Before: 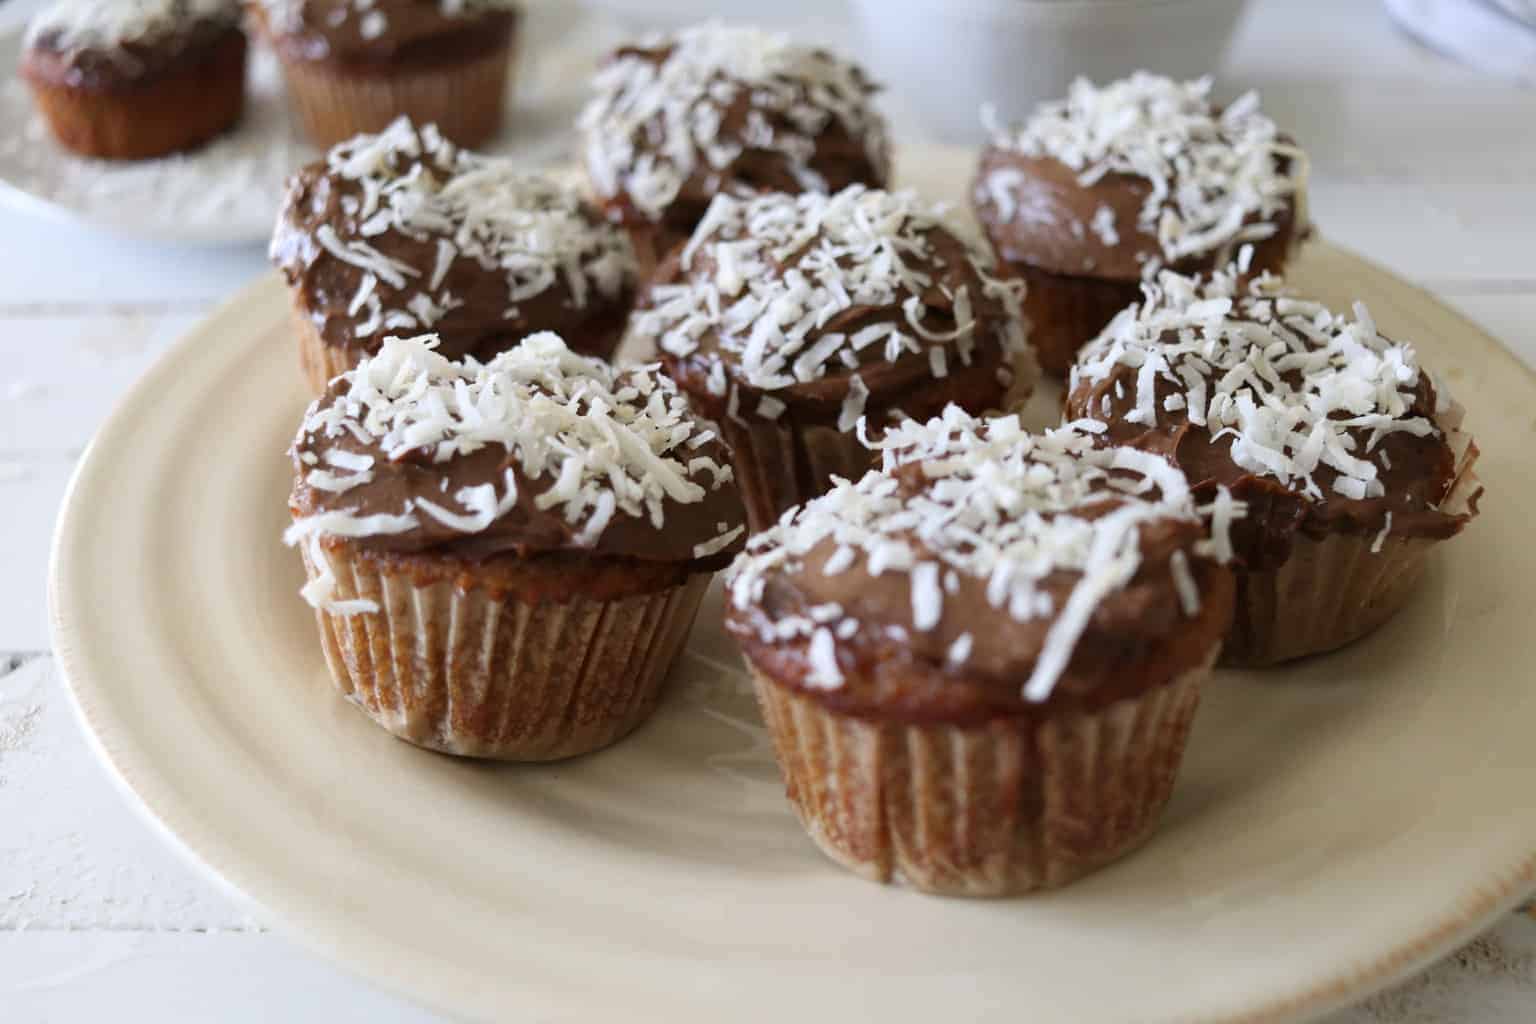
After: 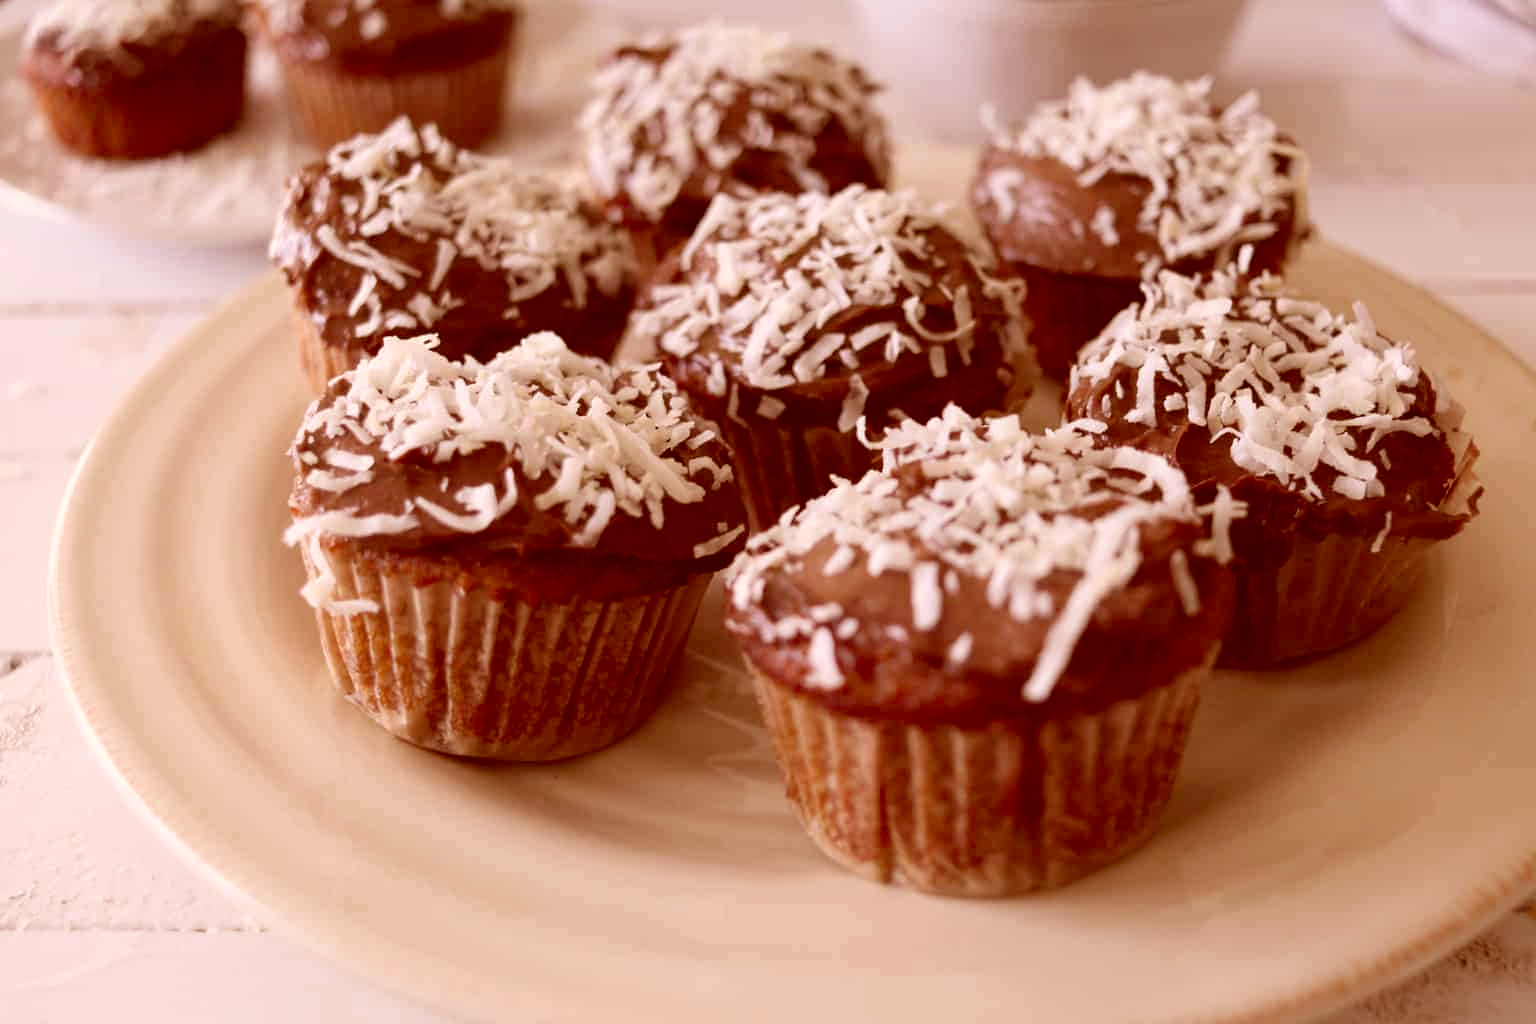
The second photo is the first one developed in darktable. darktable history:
color correction: highlights a* 9.06, highlights b* 8.94, shadows a* 39.24, shadows b* 39.62, saturation 0.815
